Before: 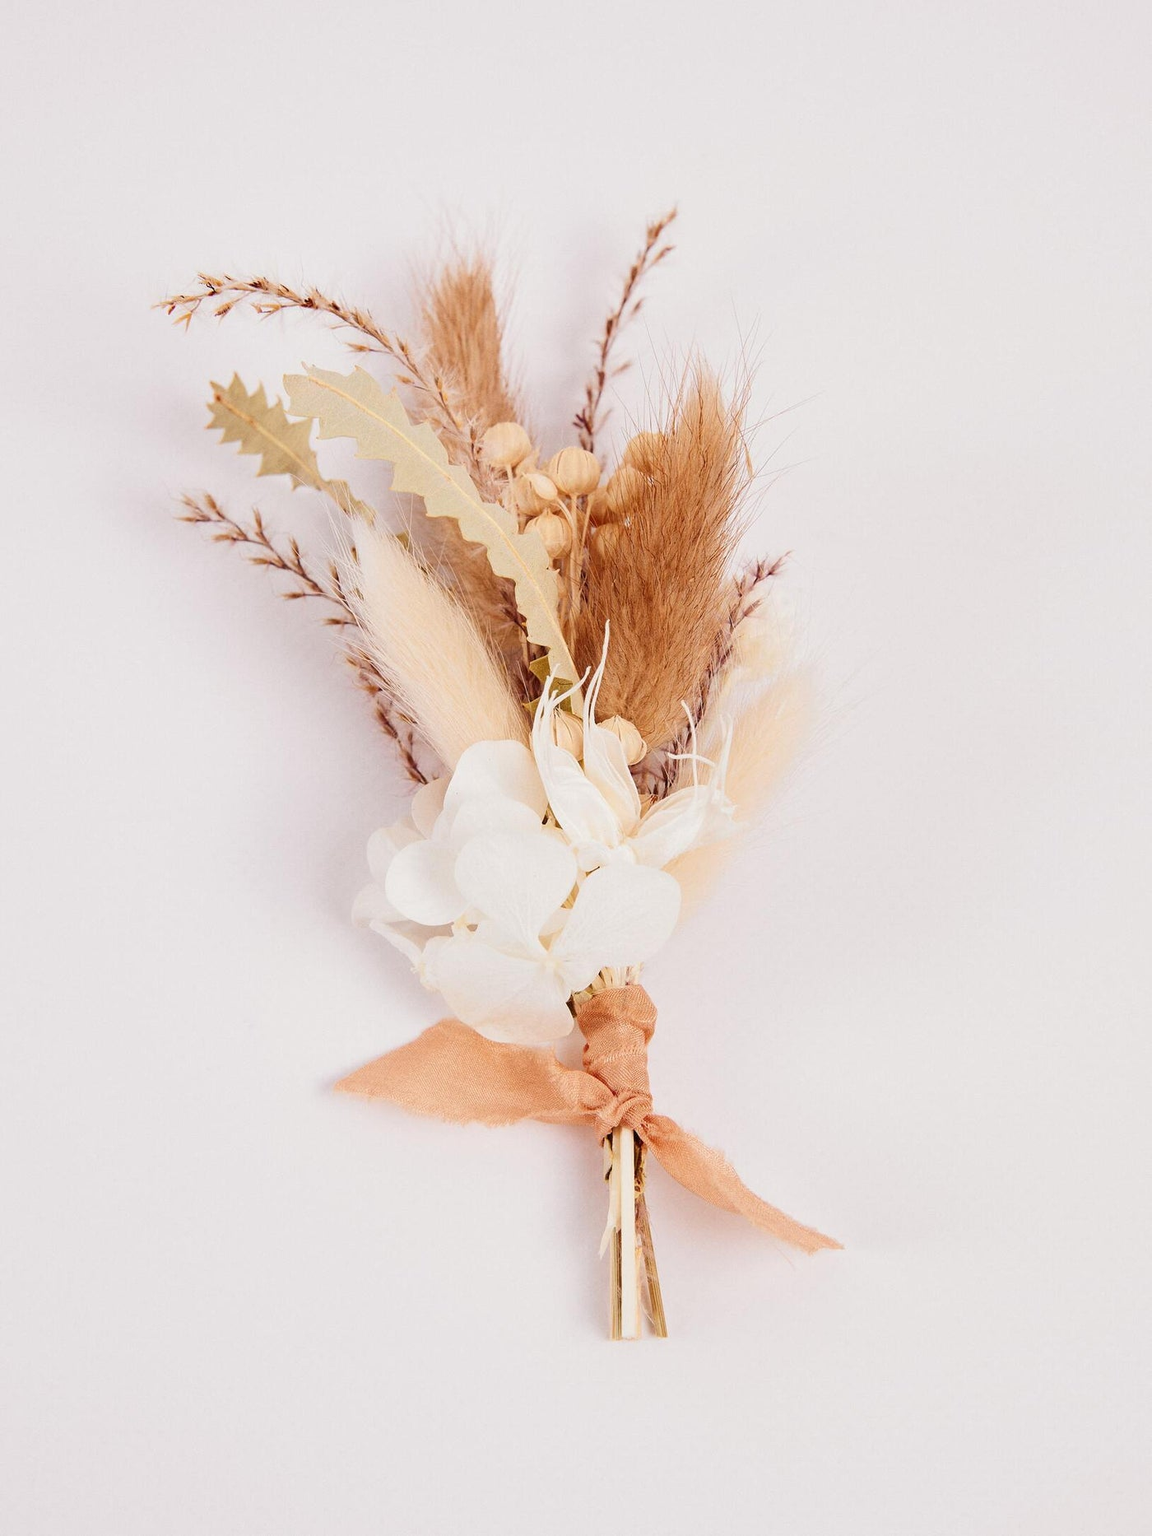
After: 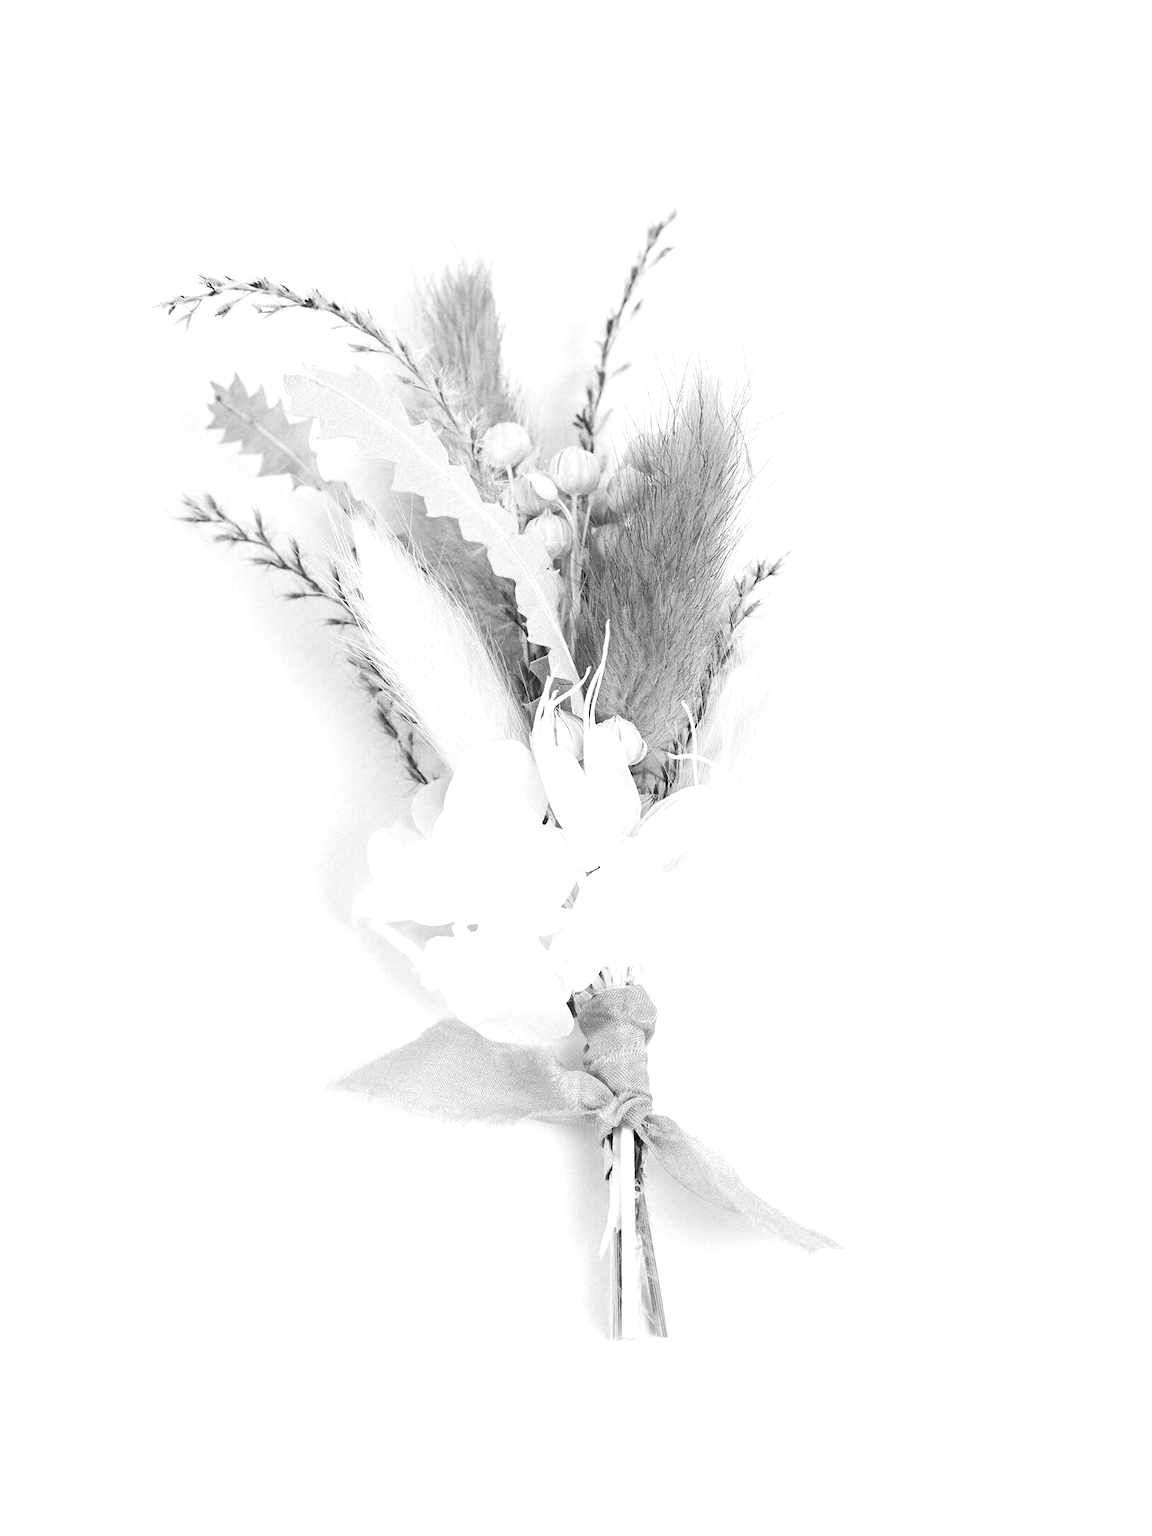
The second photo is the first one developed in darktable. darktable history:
monochrome: on, module defaults
exposure: exposure 0.6 EV, compensate highlight preservation false
